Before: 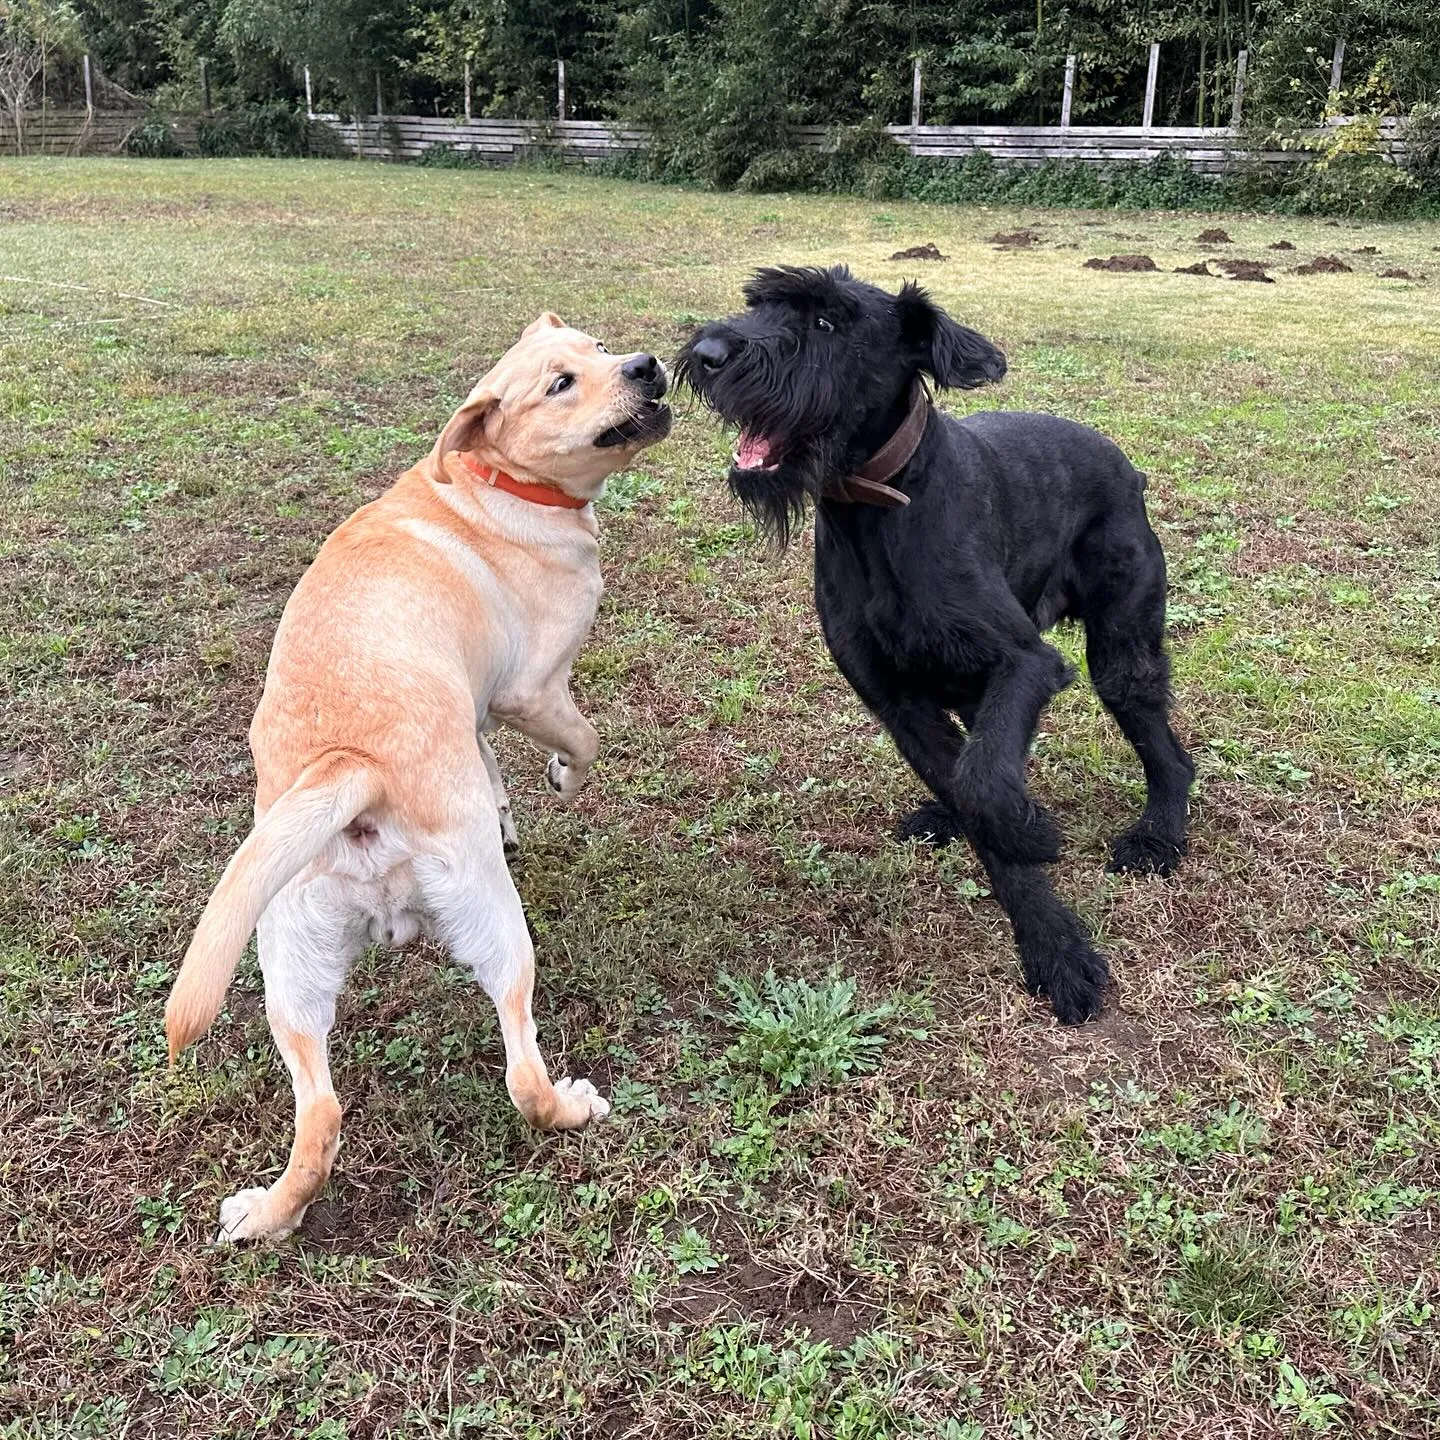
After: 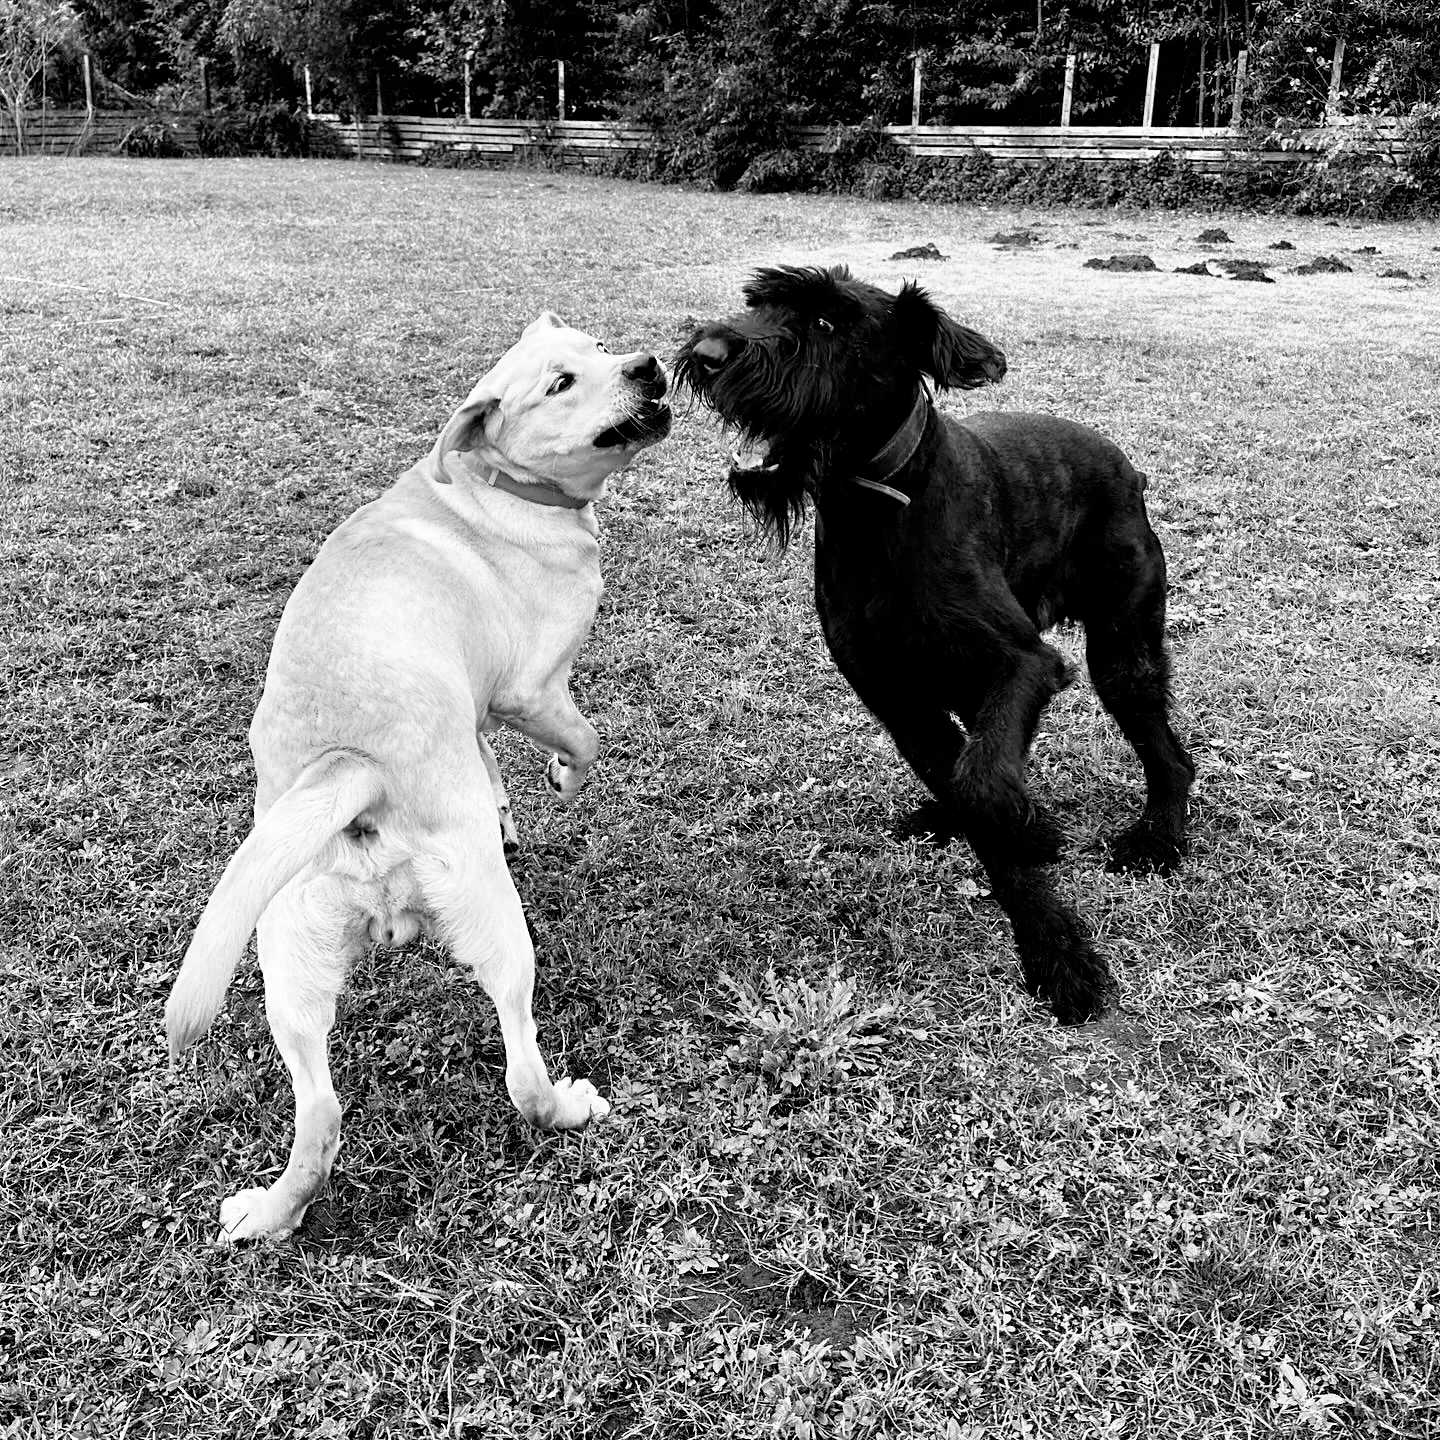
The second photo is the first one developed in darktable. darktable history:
filmic rgb: black relative exposure -3.64 EV, white relative exposure 2.44 EV, hardness 3.29
color balance rgb: linear chroma grading › global chroma 25%, perceptual saturation grading › global saturation 50%
monochrome: on, module defaults
